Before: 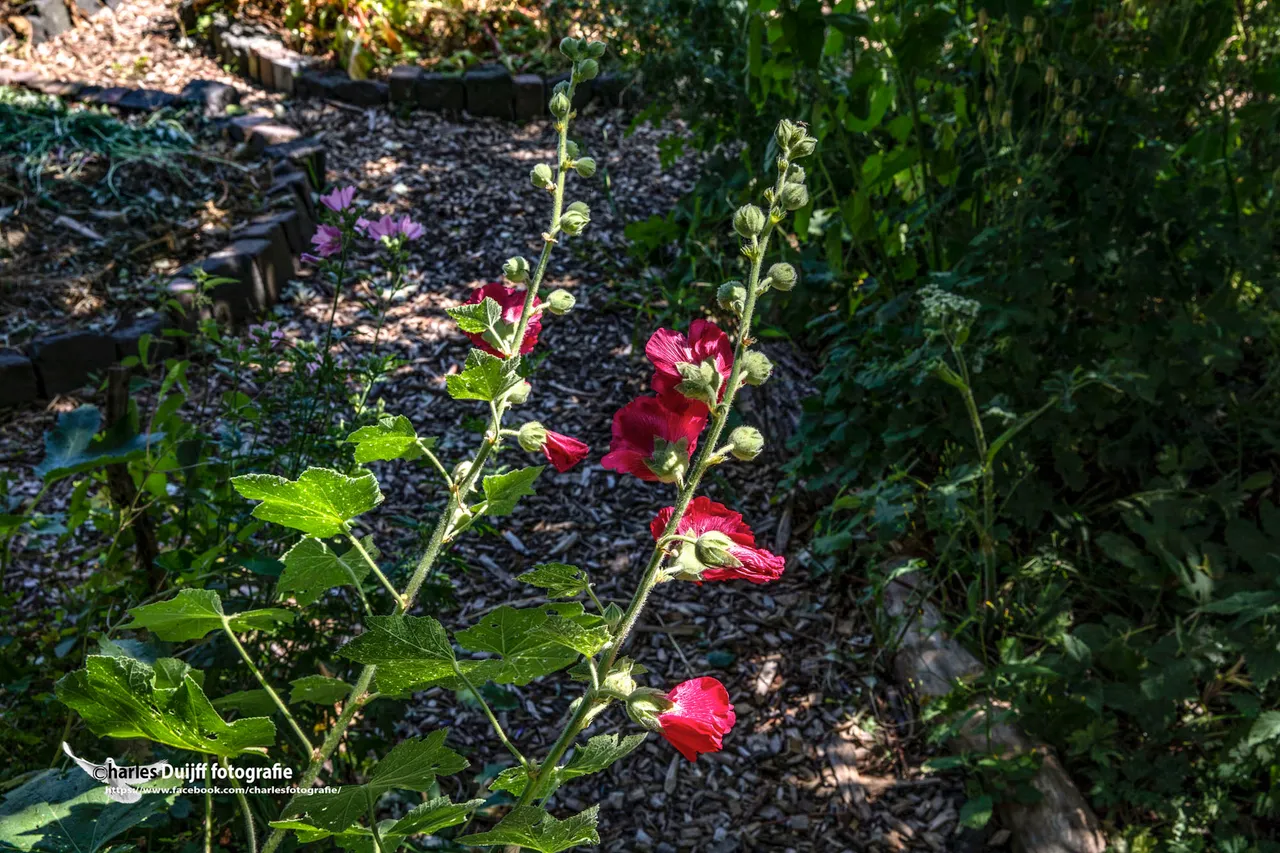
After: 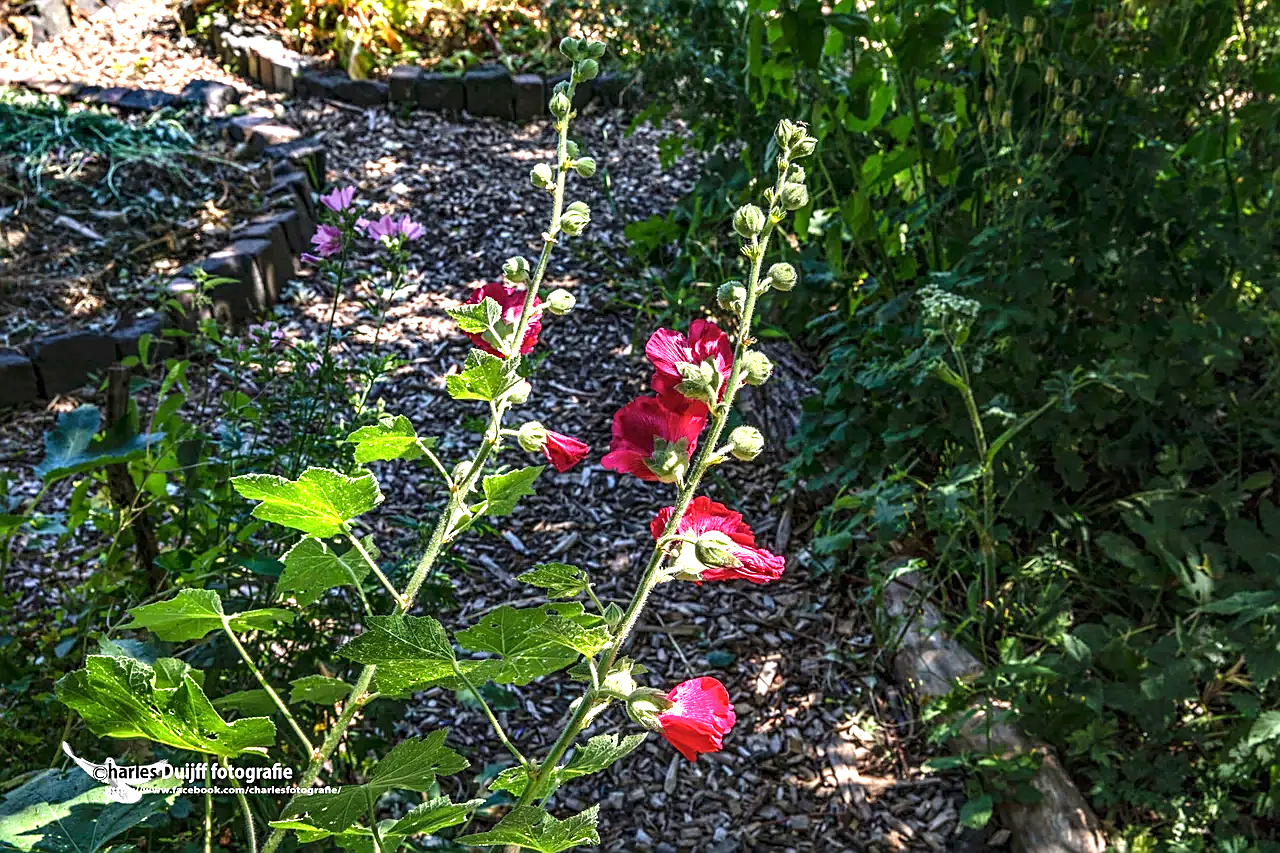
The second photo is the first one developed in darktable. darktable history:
sharpen: on, module defaults
exposure: black level correction 0, exposure 1 EV, compensate exposure bias true, compensate highlight preservation false
